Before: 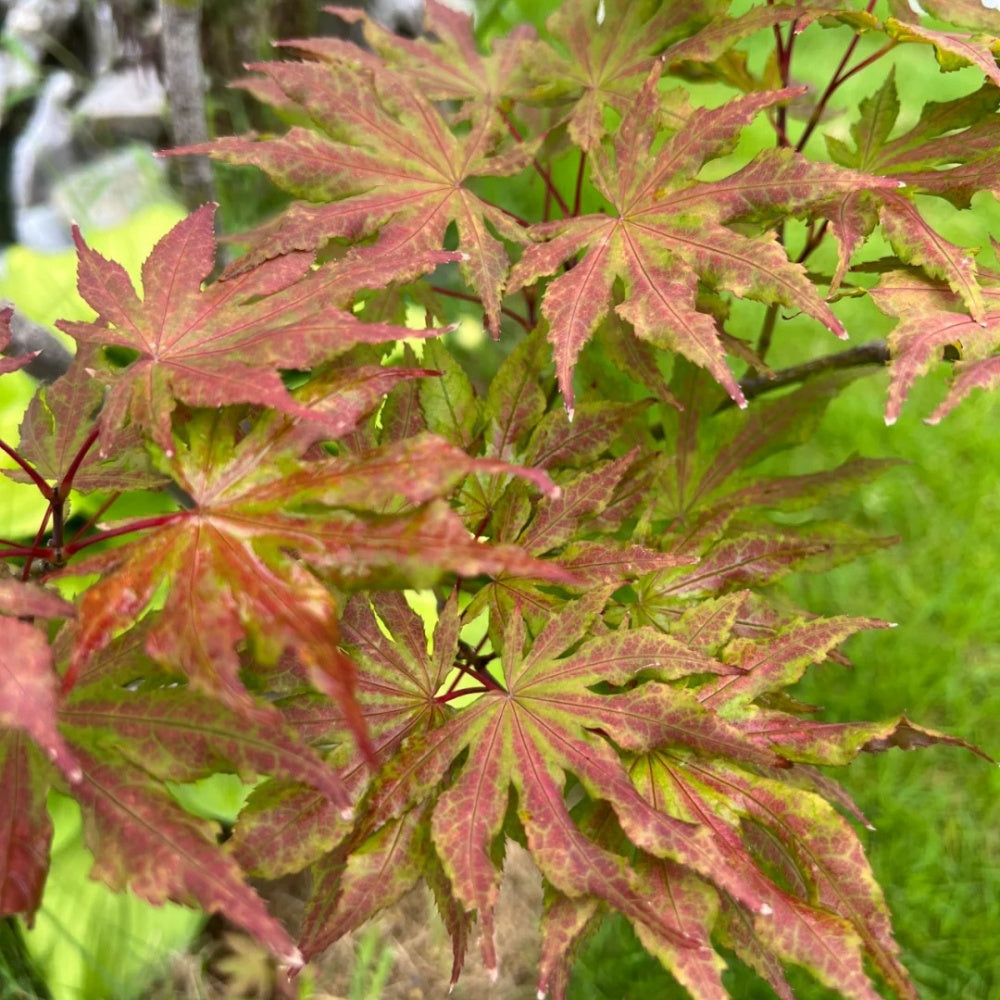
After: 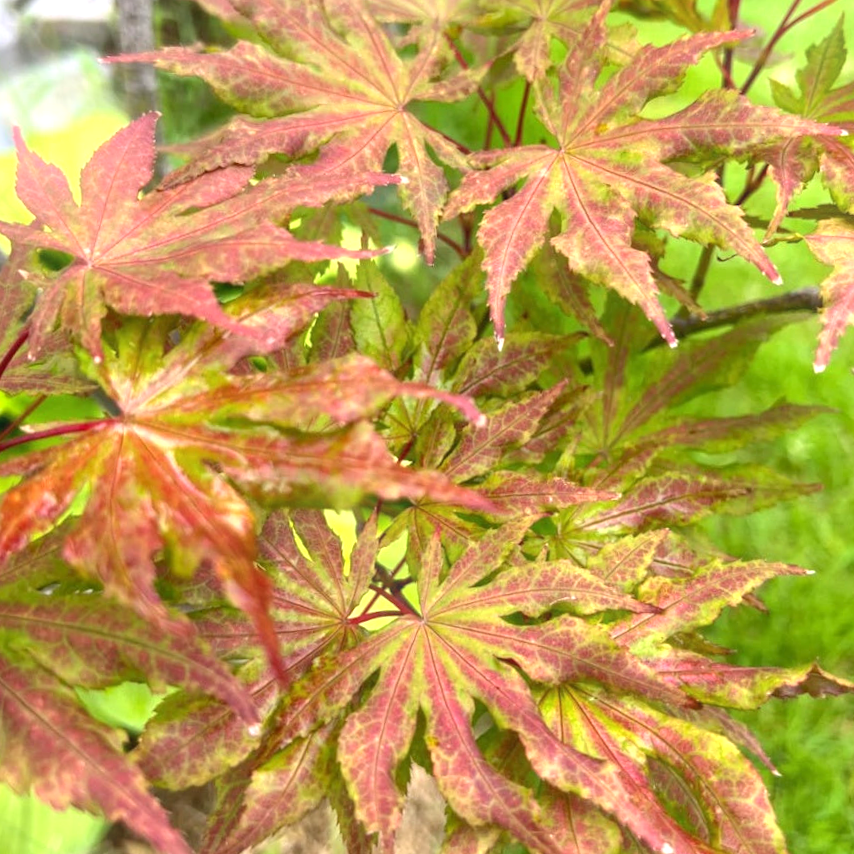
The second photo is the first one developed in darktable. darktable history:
exposure: exposure 0.6 EV, compensate highlight preservation false
local contrast: detail 110%
bloom: size 9%, threshold 100%, strength 7%
crop and rotate: angle -3.27°, left 5.211%, top 5.211%, right 4.607%, bottom 4.607%
